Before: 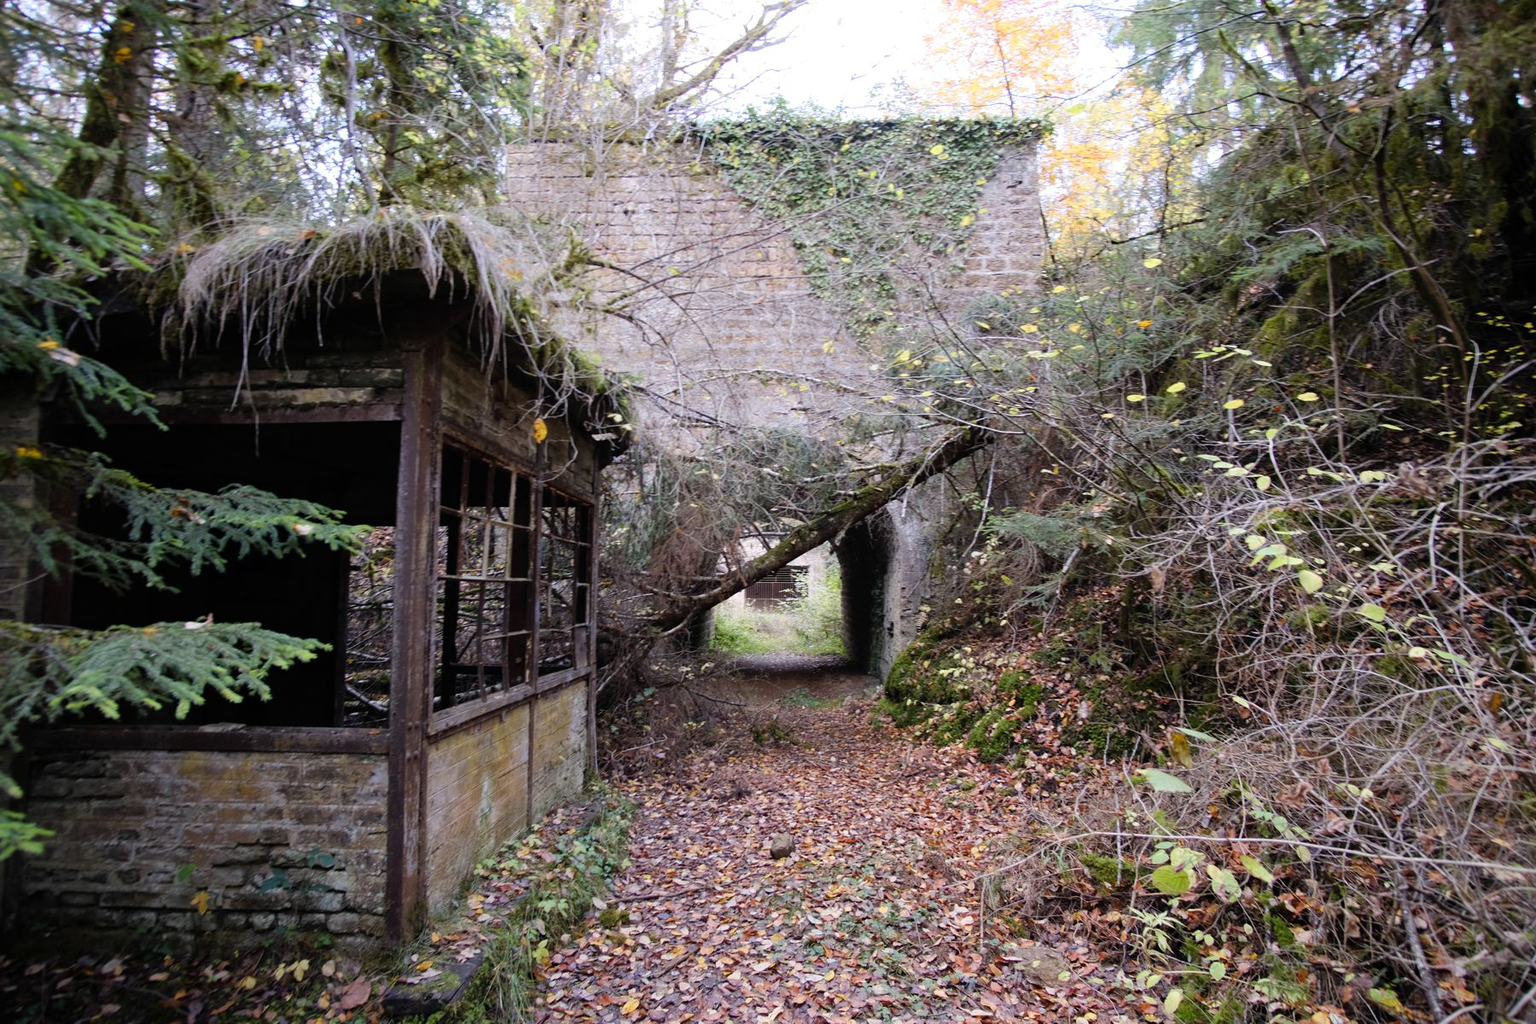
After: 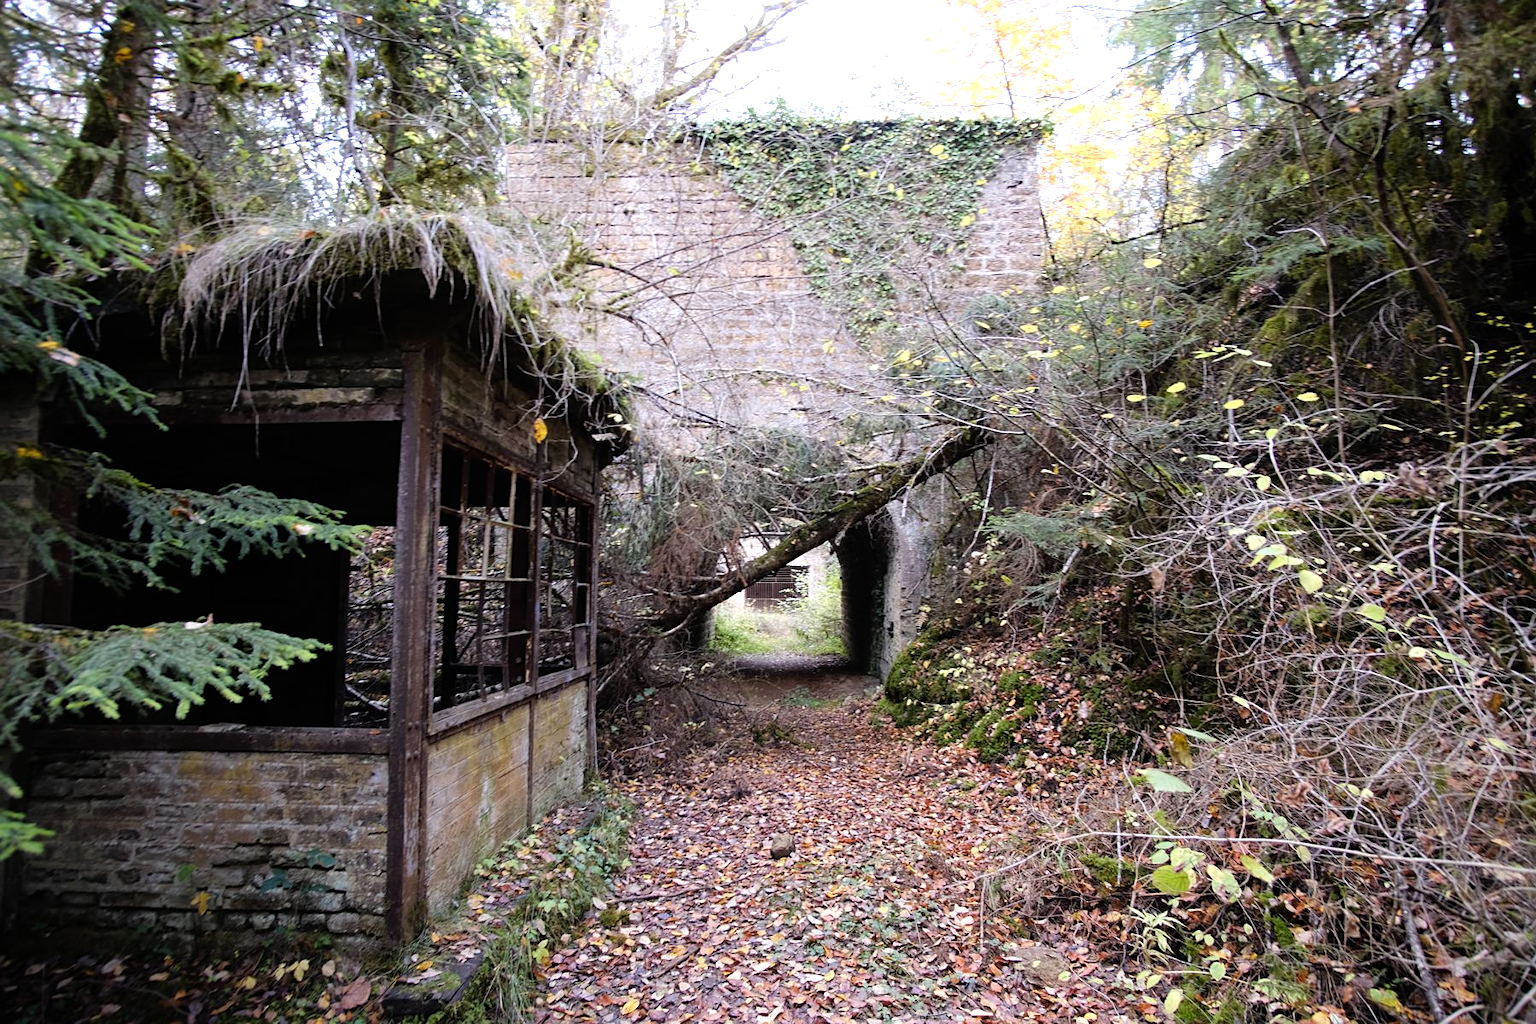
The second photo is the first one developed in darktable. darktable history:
tone equalizer: -8 EV -0.409 EV, -7 EV -0.409 EV, -6 EV -0.364 EV, -5 EV -0.252 EV, -3 EV 0.194 EV, -2 EV 0.325 EV, -1 EV 0.409 EV, +0 EV 0.41 EV, mask exposure compensation -0.49 EV
sharpen: amount 0.214
